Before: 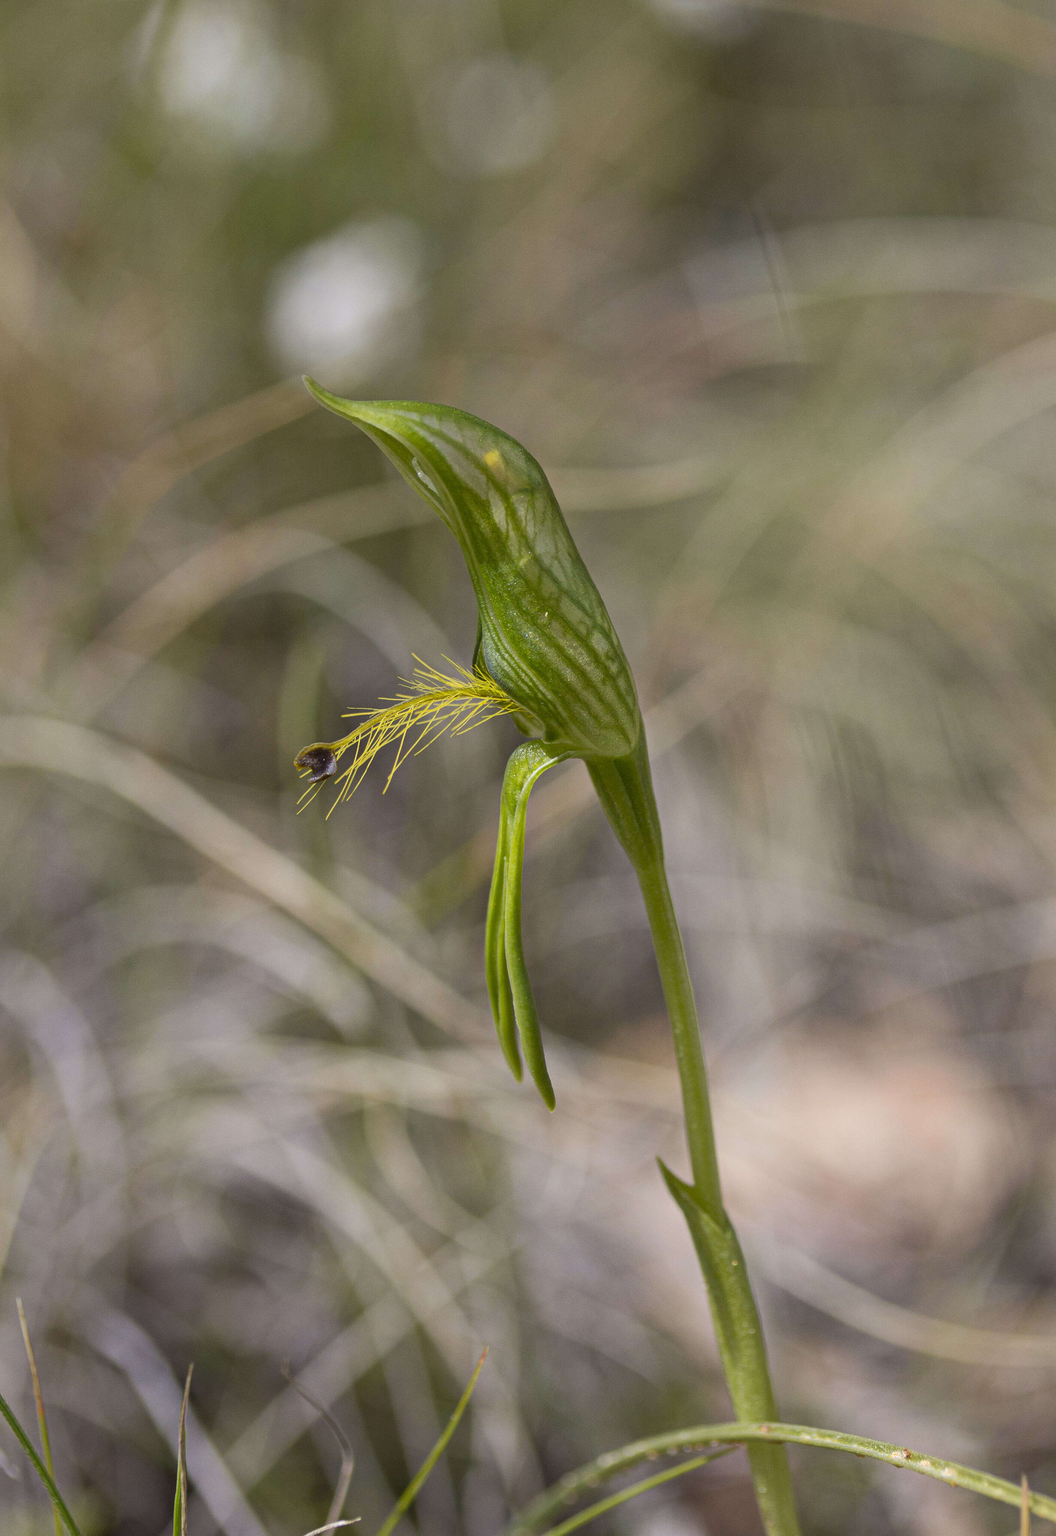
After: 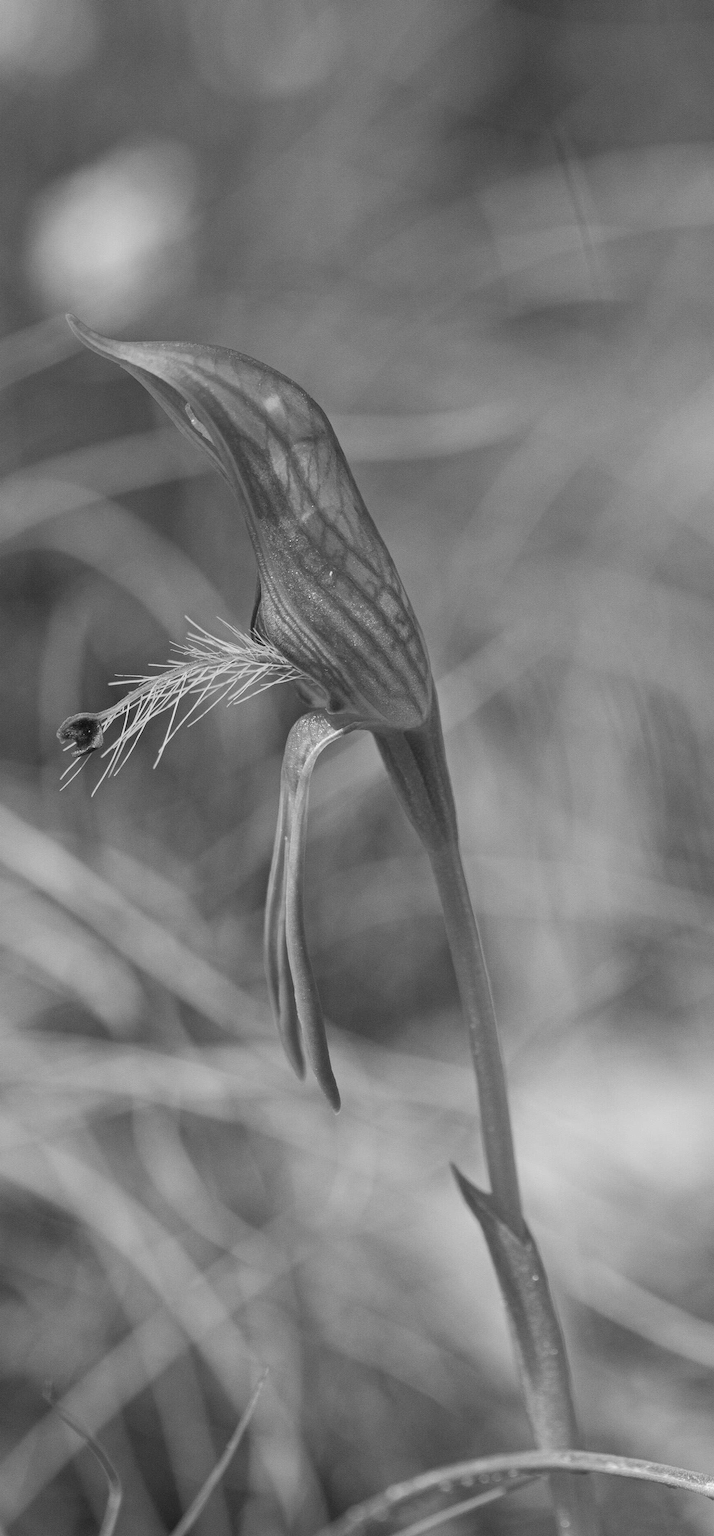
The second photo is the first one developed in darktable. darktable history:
monochrome: on, module defaults
crop and rotate: left 22.918%, top 5.629%, right 14.711%, bottom 2.247%
